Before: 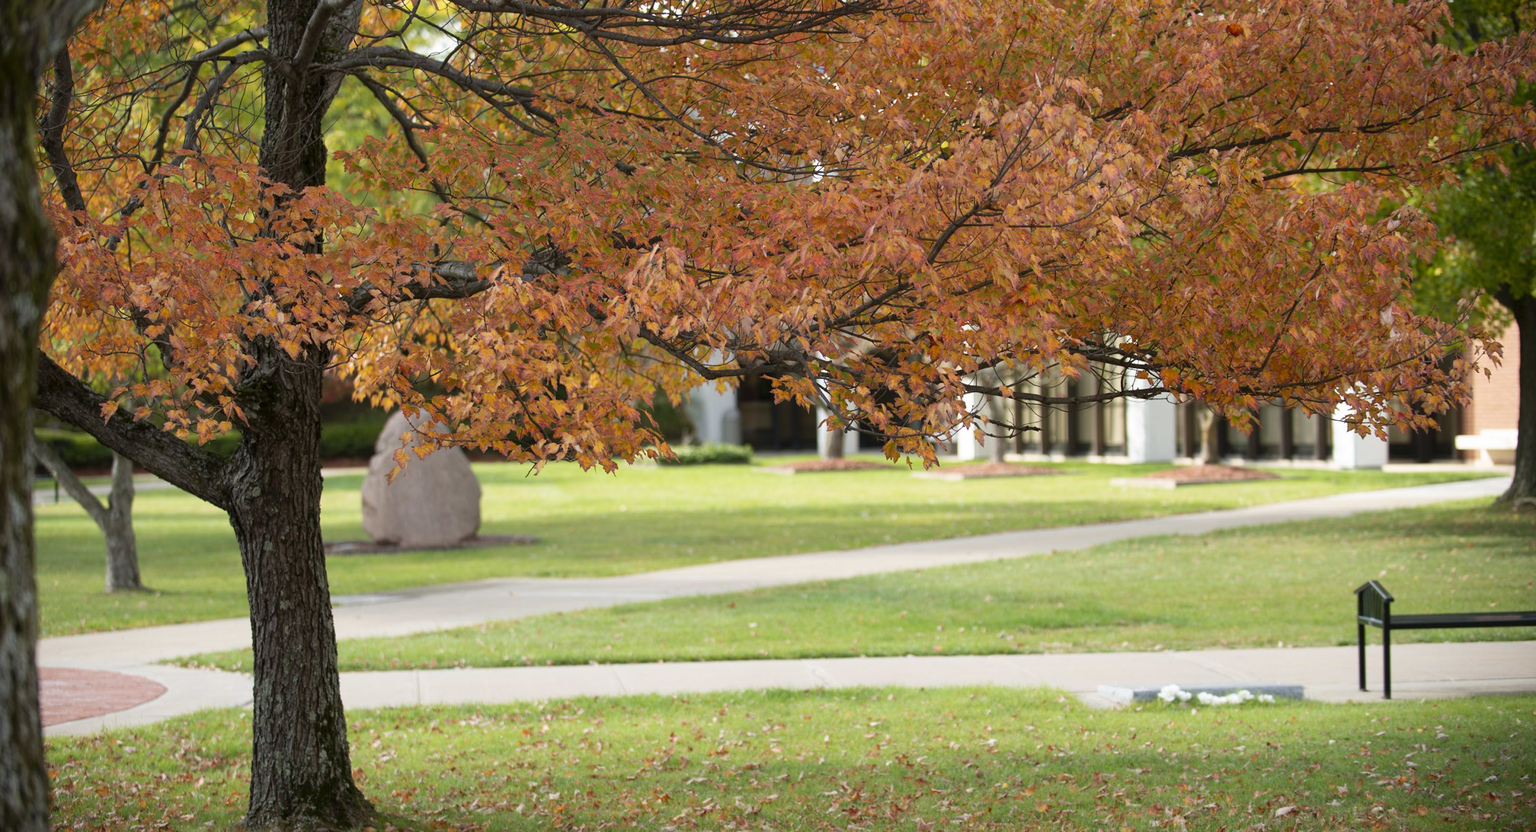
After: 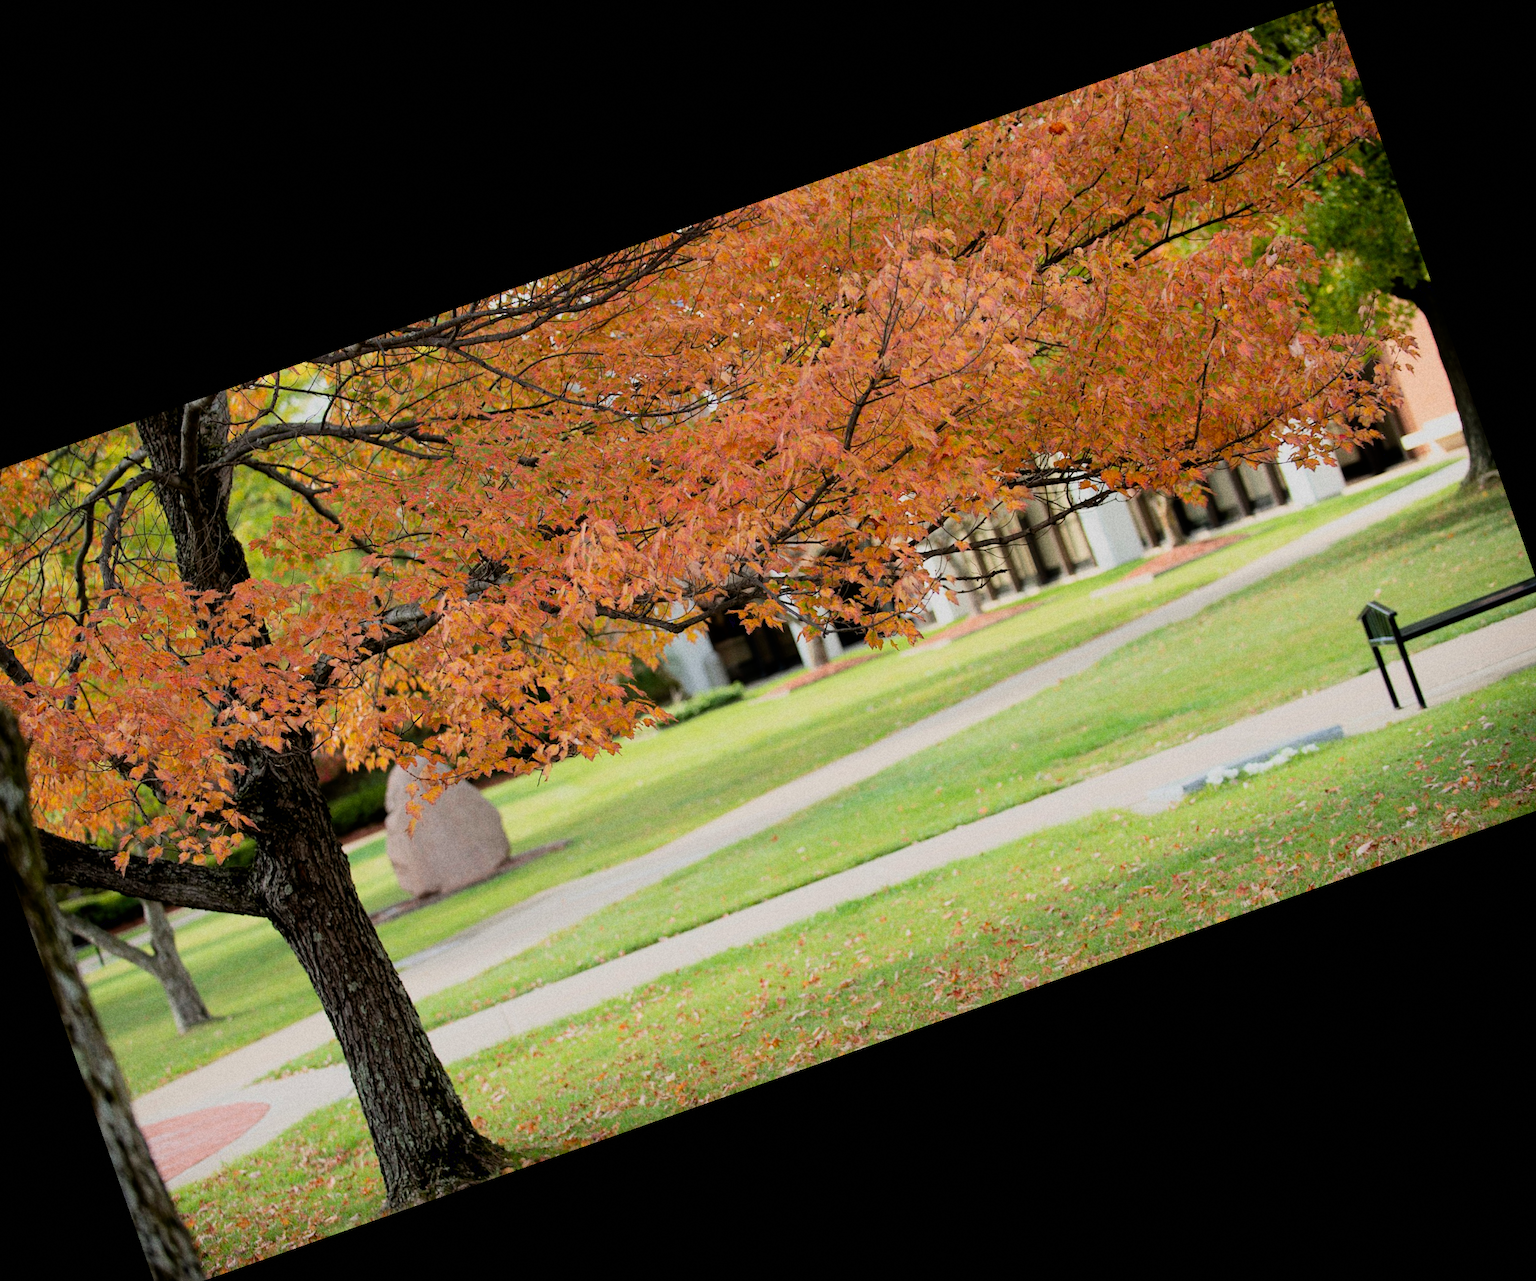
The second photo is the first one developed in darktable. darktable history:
filmic rgb: black relative exposure -7.15 EV, white relative exposure 5.36 EV, hardness 3.02, color science v6 (2022)
grain: strength 26%
sharpen: radius 2.883, amount 0.868, threshold 47.523
crop and rotate: angle 19.43°, left 6.812%, right 4.125%, bottom 1.087%
exposure: black level correction 0.003, exposure 0.383 EV, compensate highlight preservation false
